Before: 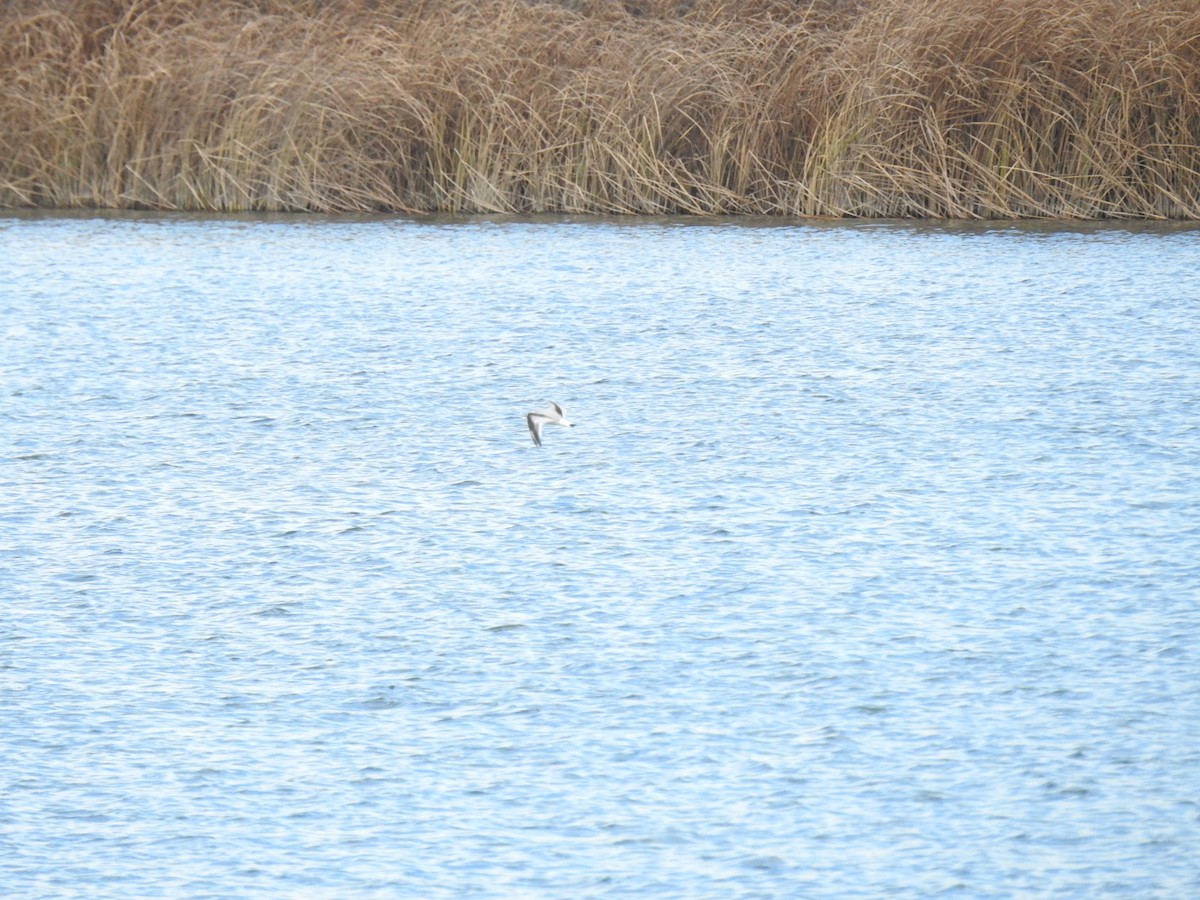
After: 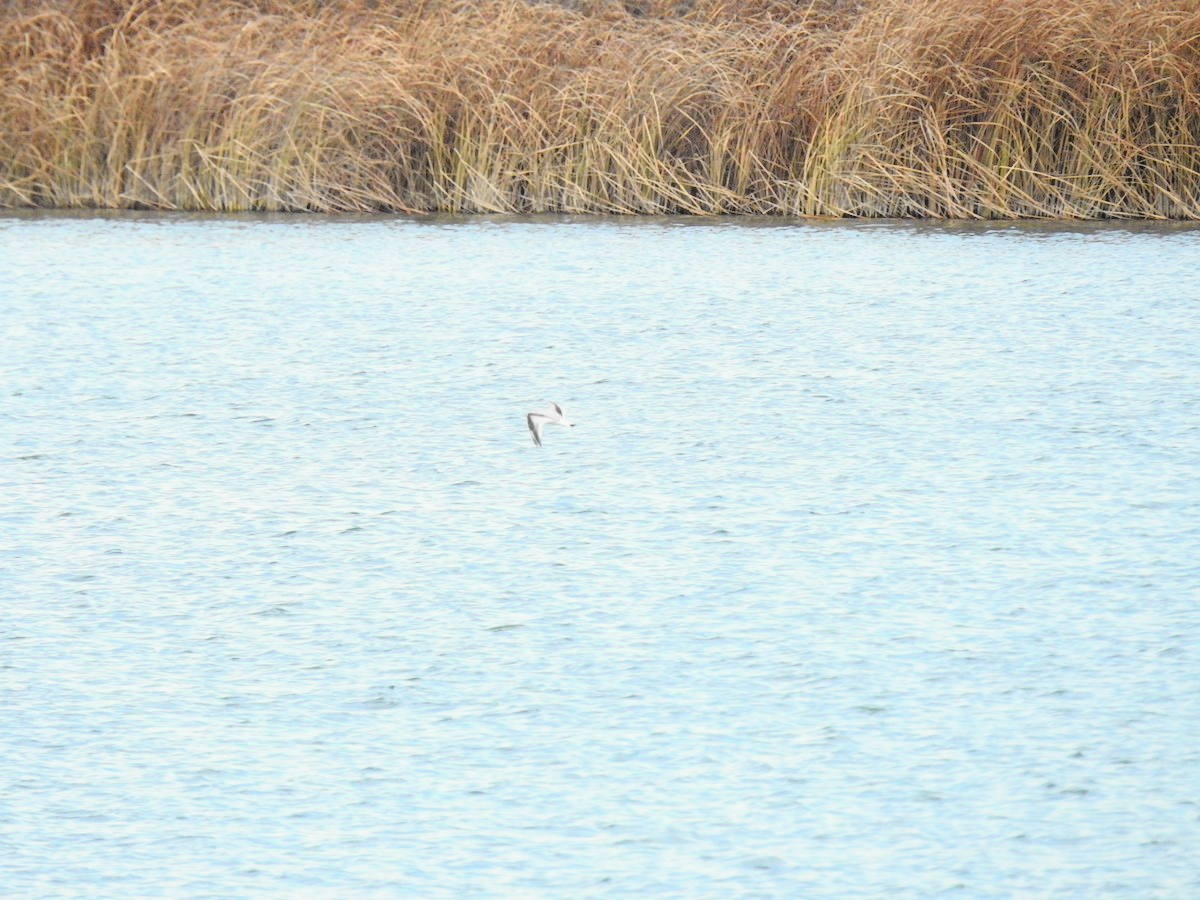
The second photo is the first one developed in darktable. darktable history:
tone curve: curves: ch0 [(0, 0.014) (0.17, 0.099) (0.392, 0.438) (0.725, 0.828) (0.872, 0.918) (1, 0.981)]; ch1 [(0, 0) (0.402, 0.36) (0.489, 0.491) (0.5, 0.503) (0.515, 0.52) (0.545, 0.574) (0.615, 0.662) (0.701, 0.725) (1, 1)]; ch2 [(0, 0) (0.42, 0.458) (0.485, 0.499) (0.503, 0.503) (0.531, 0.542) (0.561, 0.594) (0.644, 0.694) (0.717, 0.753) (1, 0.991)], color space Lab, independent channels
